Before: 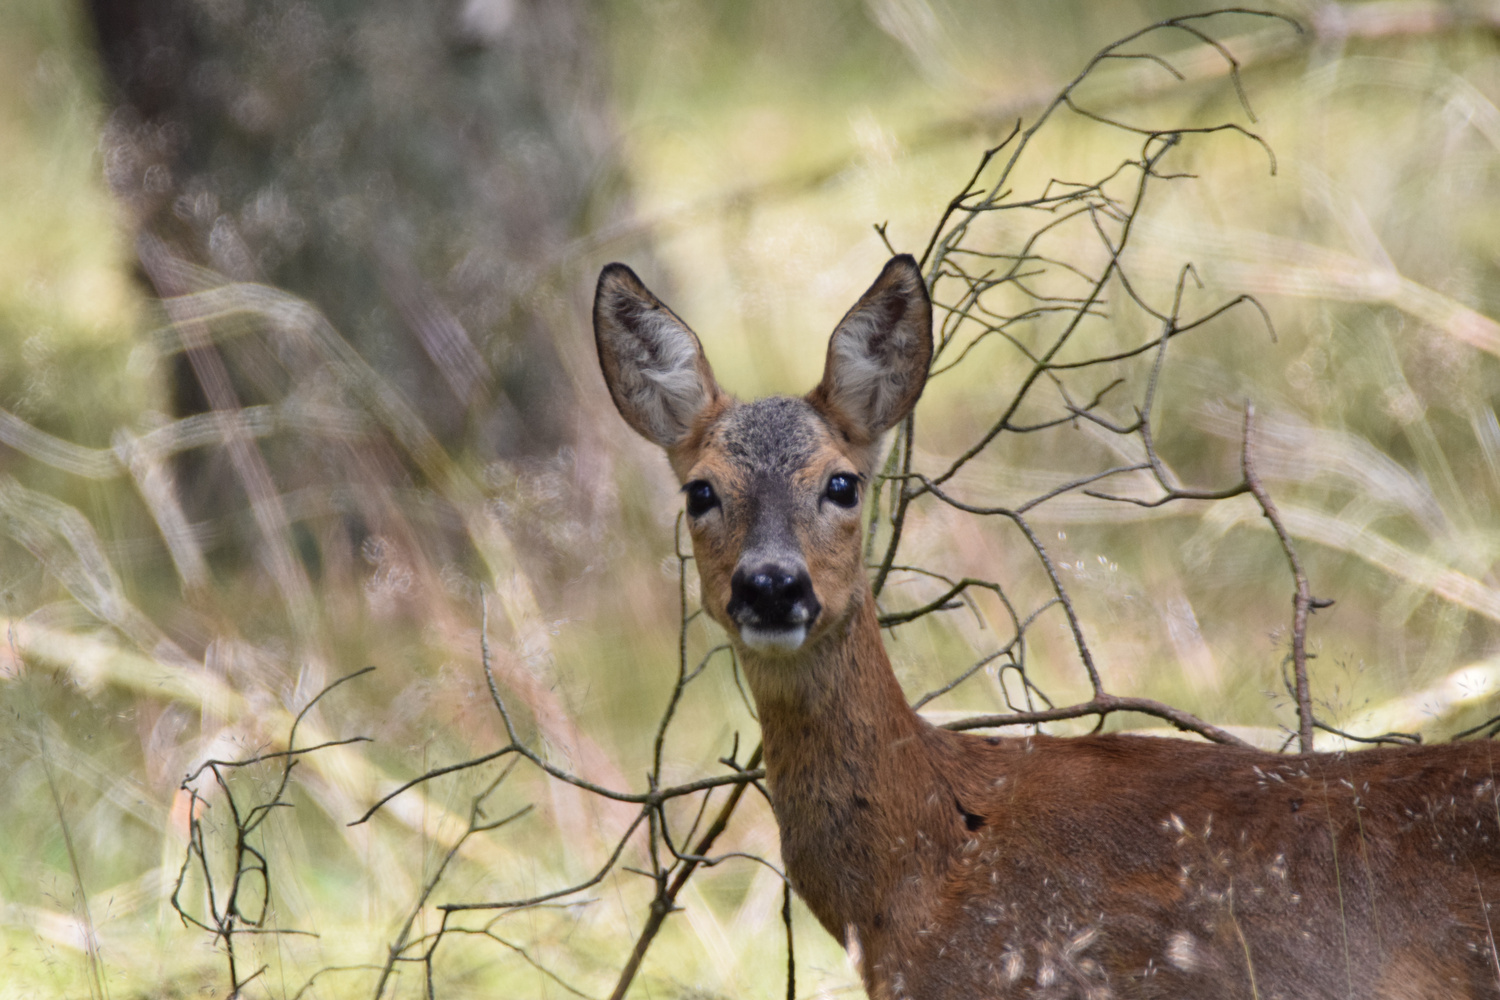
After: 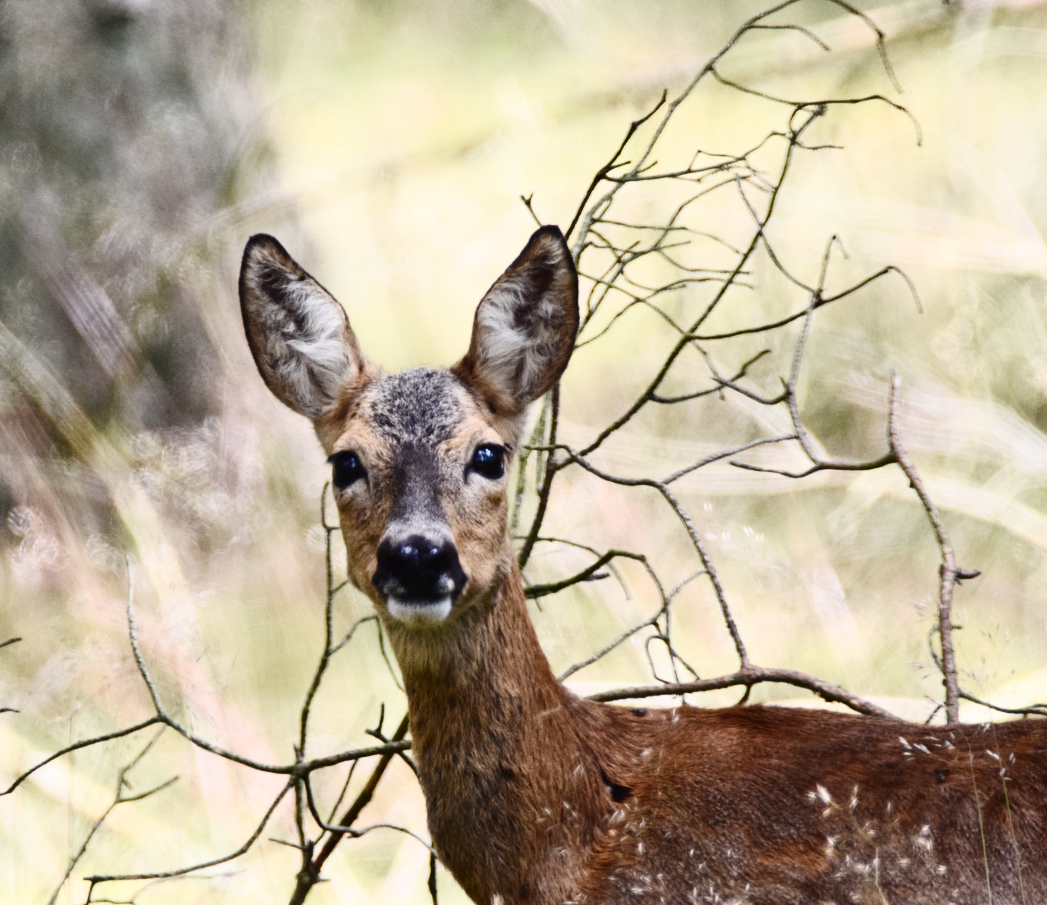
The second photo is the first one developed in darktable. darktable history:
crop and rotate: left 23.648%, top 2.99%, right 6.541%, bottom 6.496%
tone curve: curves: ch0 [(0, 0.01) (0.052, 0.045) (0.136, 0.133) (0.29, 0.332) (0.453, 0.531) (0.676, 0.751) (0.89, 0.919) (1, 1)]; ch1 [(0, 0) (0.094, 0.081) (0.285, 0.299) (0.385, 0.403) (0.446, 0.443) (0.495, 0.496) (0.544, 0.552) (0.589, 0.612) (0.722, 0.728) (1, 1)]; ch2 [(0, 0) (0.257, 0.217) (0.43, 0.421) (0.498, 0.507) (0.531, 0.544) (0.56, 0.579) (0.625, 0.642) (1, 1)], preserve colors none
contrast brightness saturation: contrast 0.383, brightness 0.113
